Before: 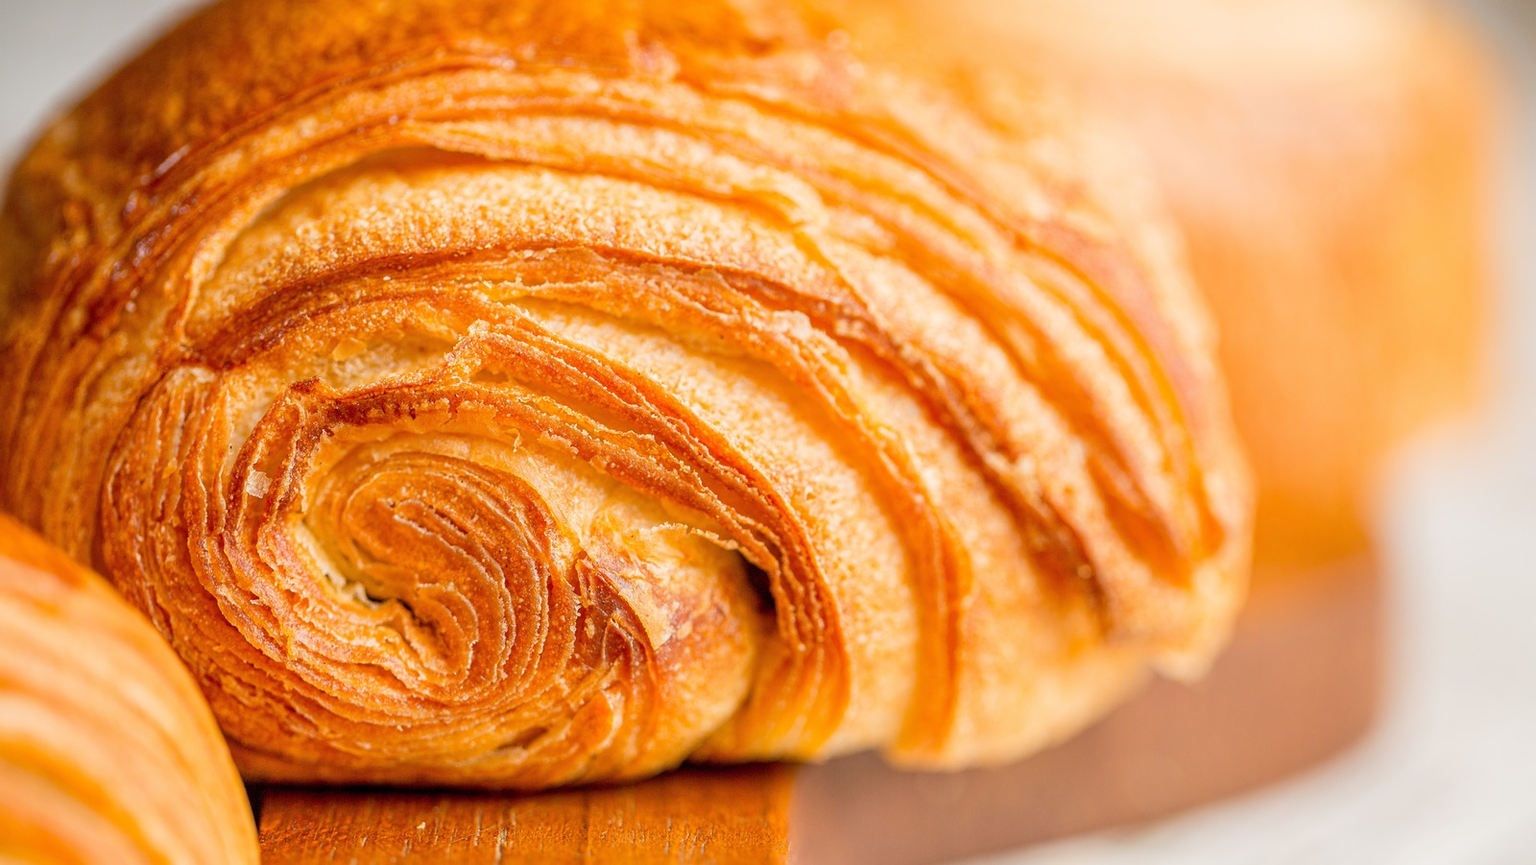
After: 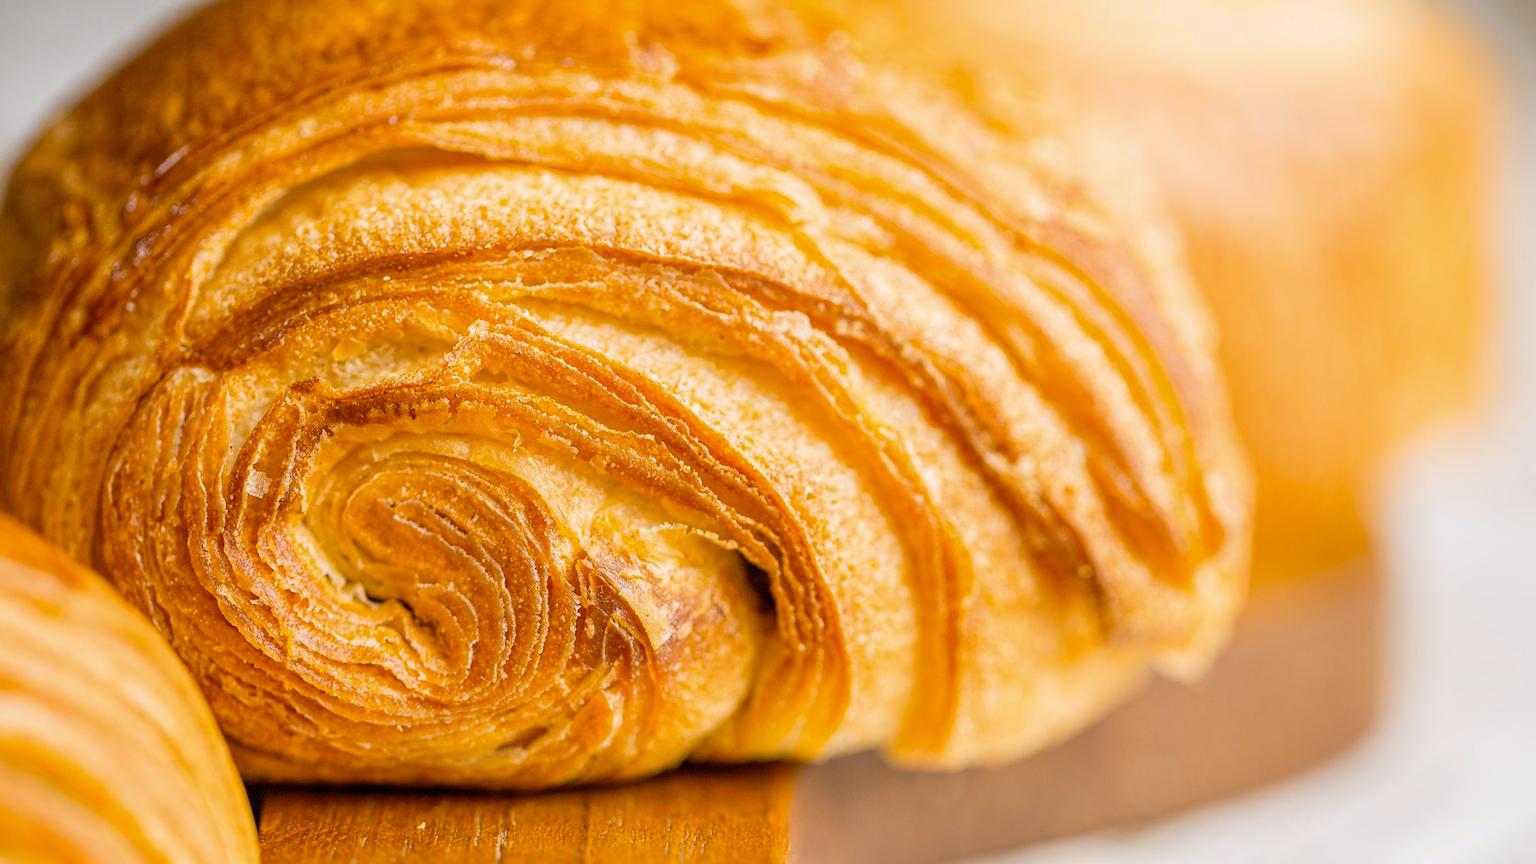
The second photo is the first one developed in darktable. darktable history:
color contrast: green-magenta contrast 0.8, blue-yellow contrast 1.1, unbound 0
white balance: red 1.004, blue 1.024
